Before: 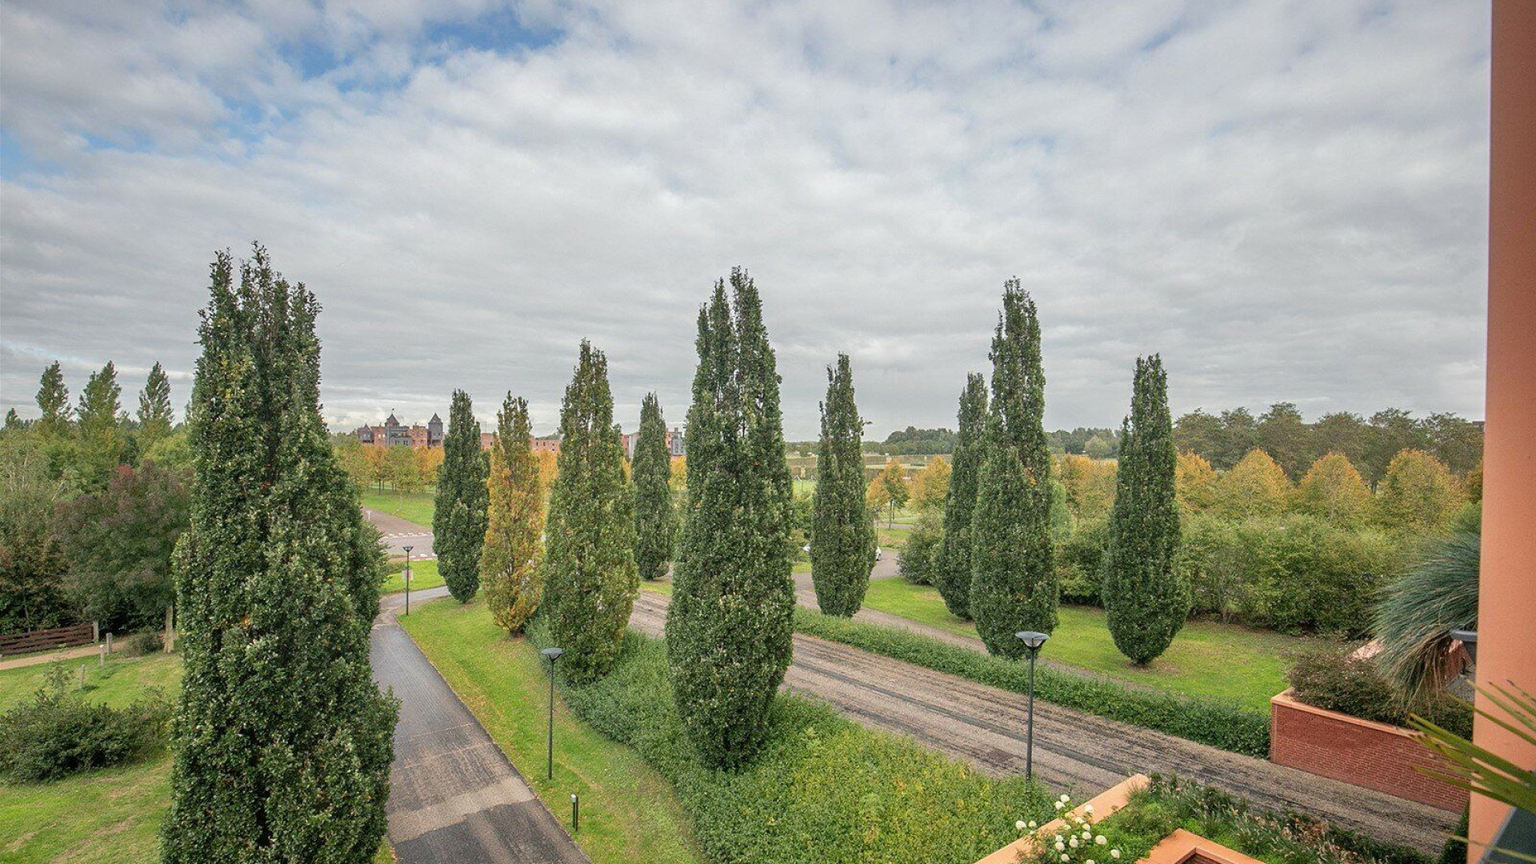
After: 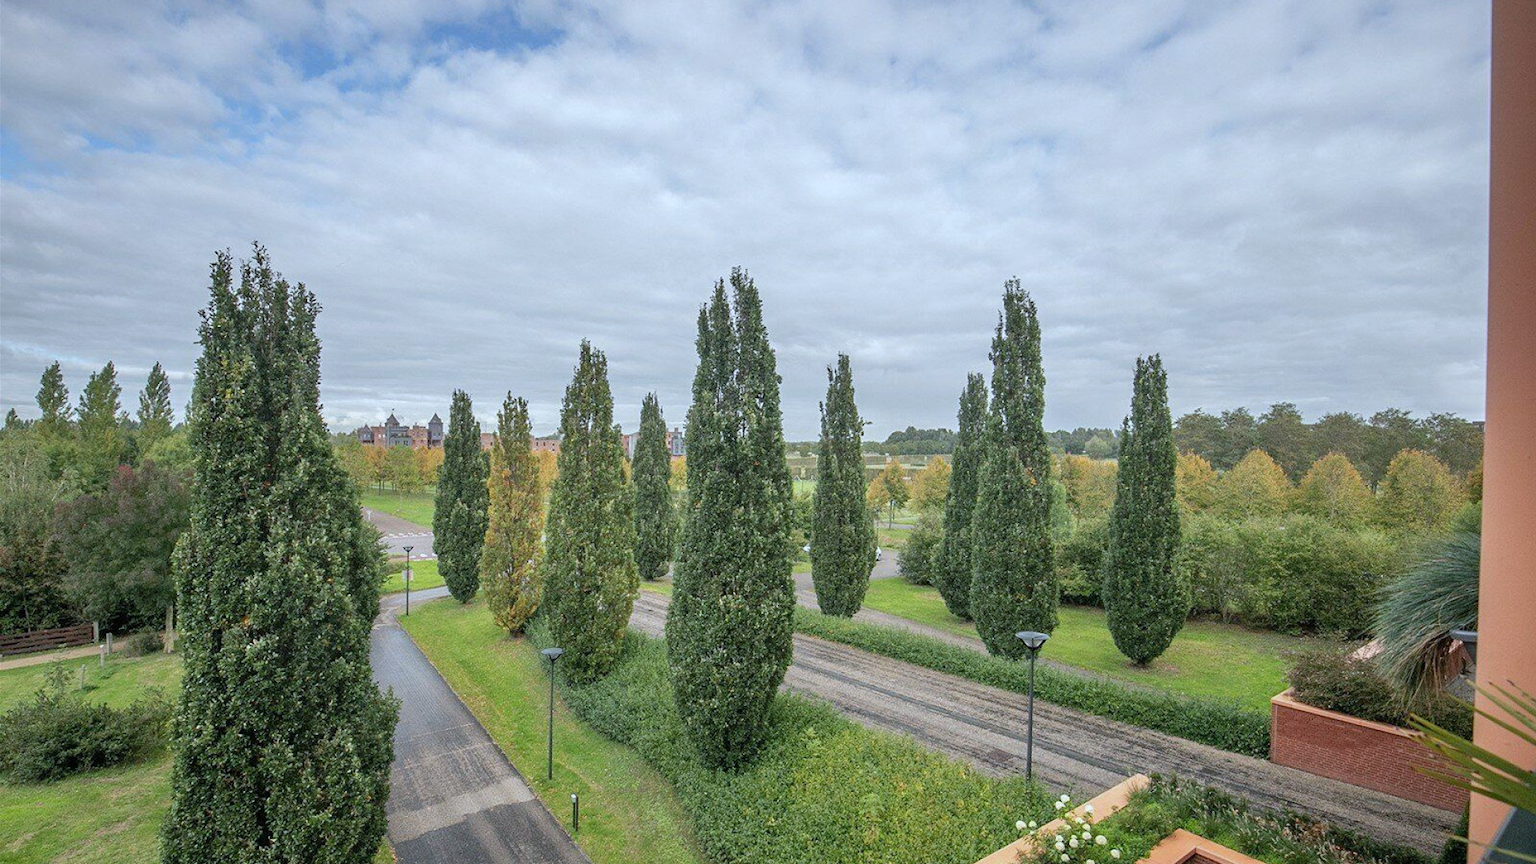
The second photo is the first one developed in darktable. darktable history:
white balance: red 0.924, blue 1.095
contrast brightness saturation: saturation -0.05
